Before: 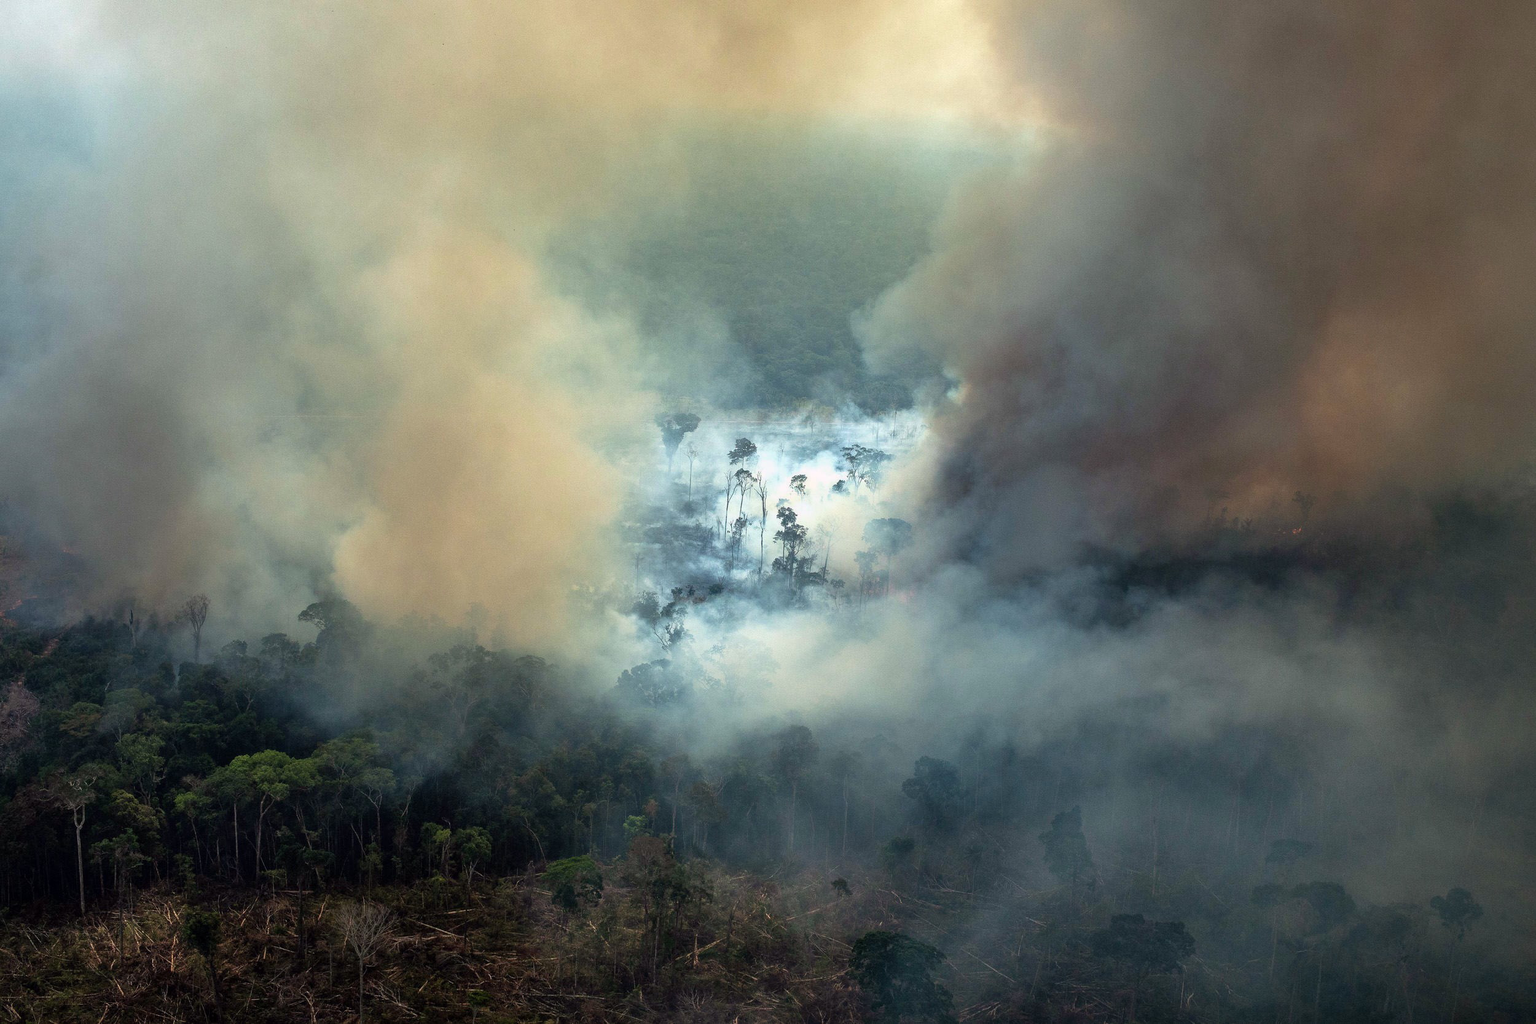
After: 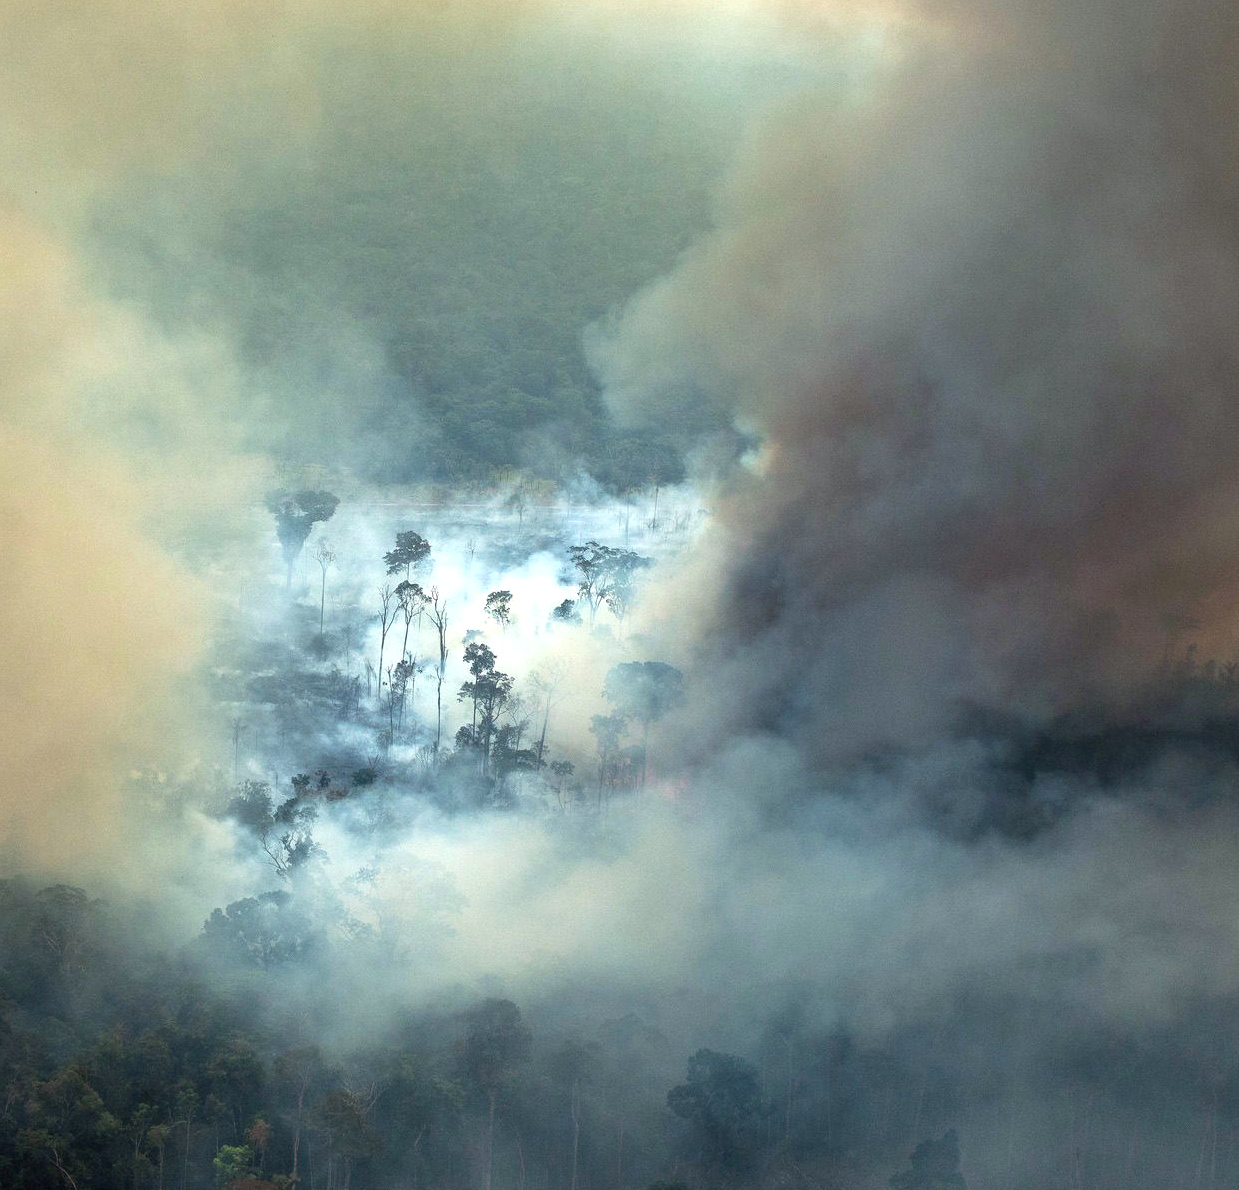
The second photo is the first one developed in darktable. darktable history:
crop: left 32.075%, top 10.976%, right 18.355%, bottom 17.596%
exposure: exposure 0.2 EV, compensate highlight preservation false
white balance: red 0.986, blue 1.01
